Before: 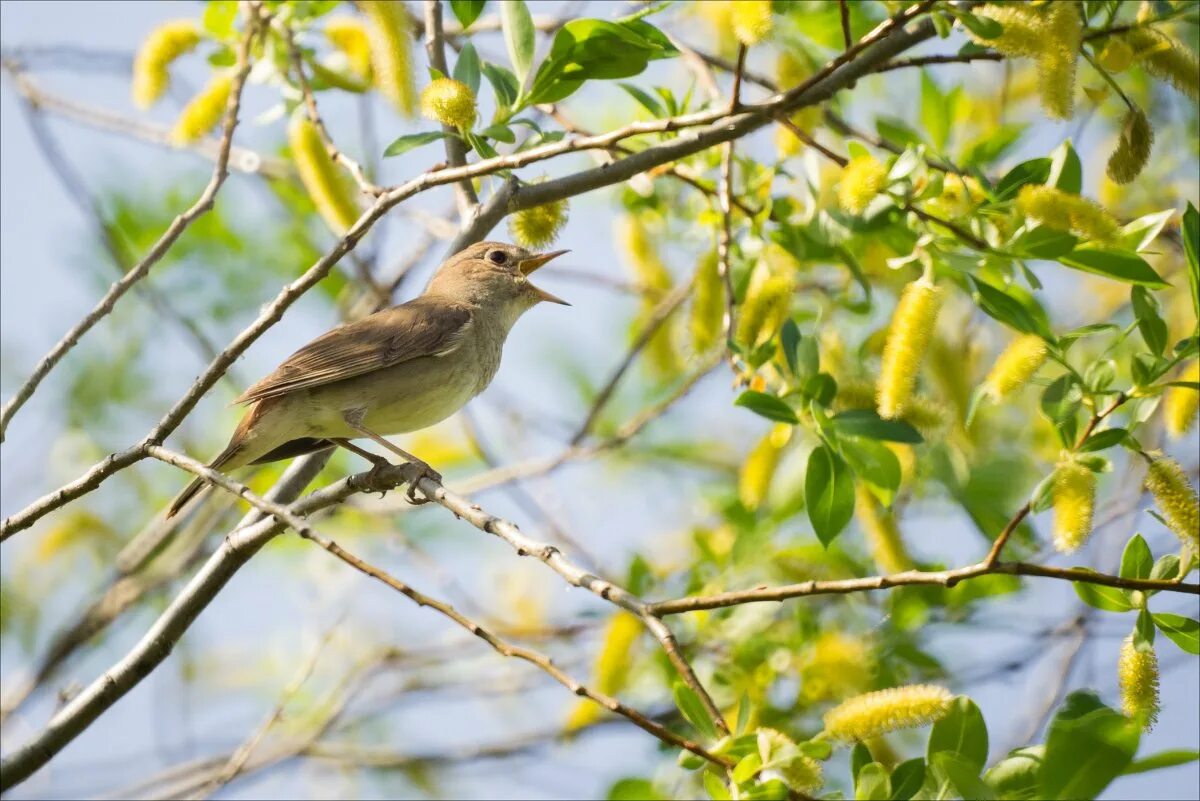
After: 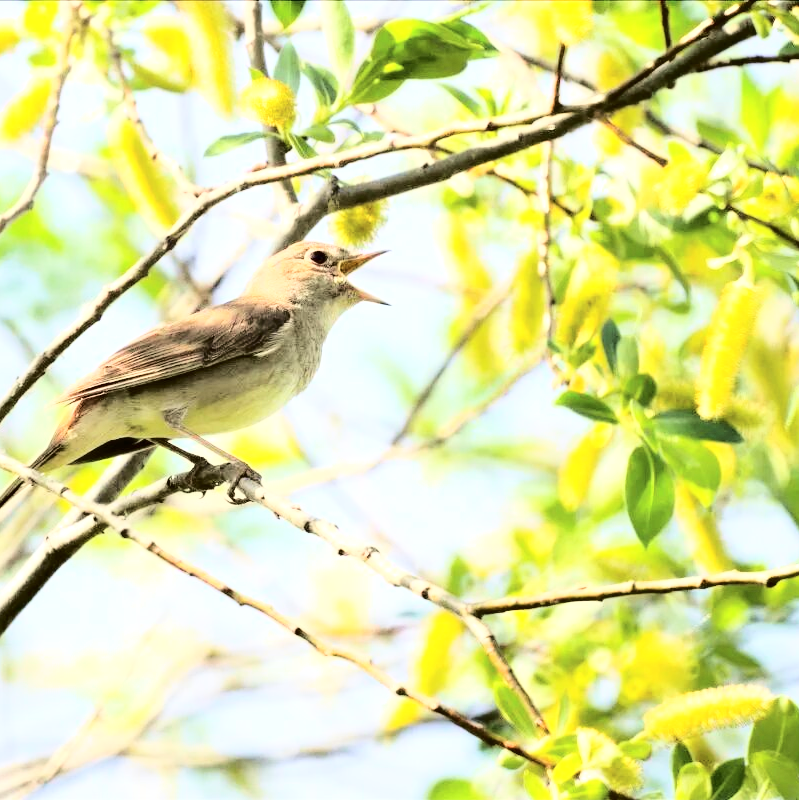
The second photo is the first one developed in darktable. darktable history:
tone equalizer: -8 EV -0.417 EV, -7 EV -0.389 EV, -6 EV -0.333 EV, -5 EV -0.222 EV, -3 EV 0.222 EV, -2 EV 0.333 EV, -1 EV 0.389 EV, +0 EV 0.417 EV, edges refinement/feathering 500, mask exposure compensation -1.57 EV, preserve details no
crop and rotate: left 15.055%, right 18.278%
tone curve: curves: ch0 [(0.003, 0) (0.066, 0.023) (0.149, 0.094) (0.264, 0.238) (0.395, 0.421) (0.517, 0.56) (0.688, 0.743) (0.813, 0.846) (1, 1)]; ch1 [(0, 0) (0.164, 0.115) (0.337, 0.332) (0.39, 0.398) (0.464, 0.461) (0.501, 0.5) (0.507, 0.503) (0.534, 0.537) (0.577, 0.59) (0.652, 0.681) (0.733, 0.749) (0.811, 0.796) (1, 1)]; ch2 [(0, 0) (0.337, 0.382) (0.464, 0.476) (0.501, 0.502) (0.527, 0.54) (0.551, 0.565) (0.6, 0.59) (0.687, 0.675) (1, 1)], color space Lab, independent channels, preserve colors none
base curve: curves: ch0 [(0, 0) (0.032, 0.037) (0.105, 0.228) (0.435, 0.76) (0.856, 0.983) (1, 1)]
